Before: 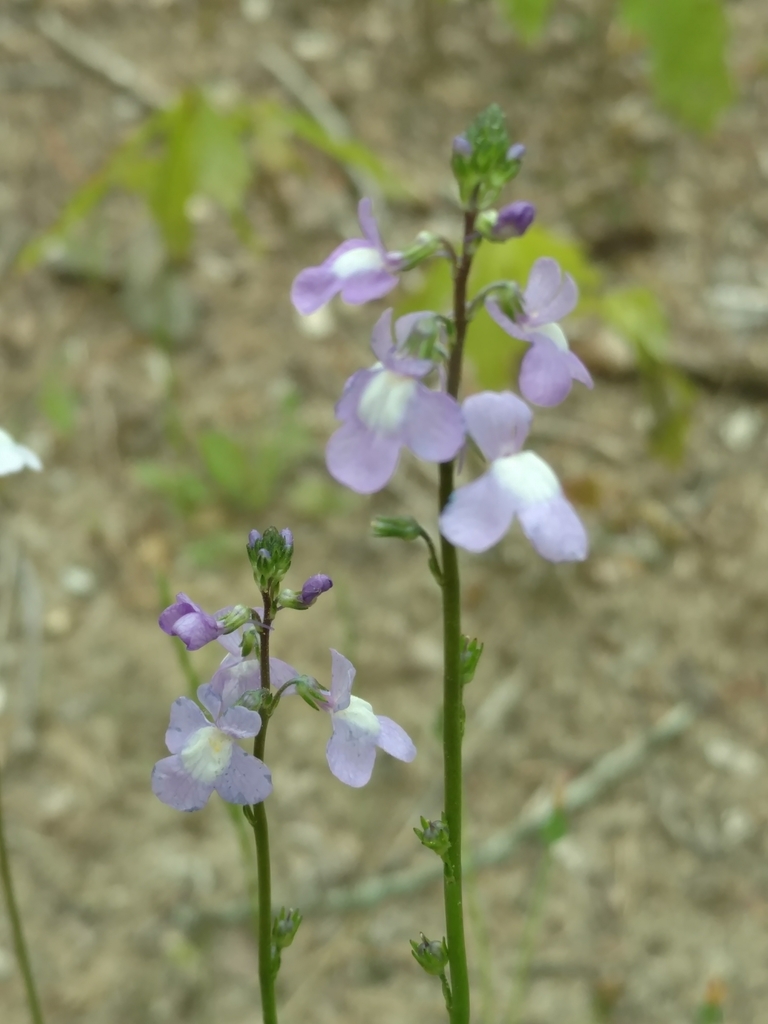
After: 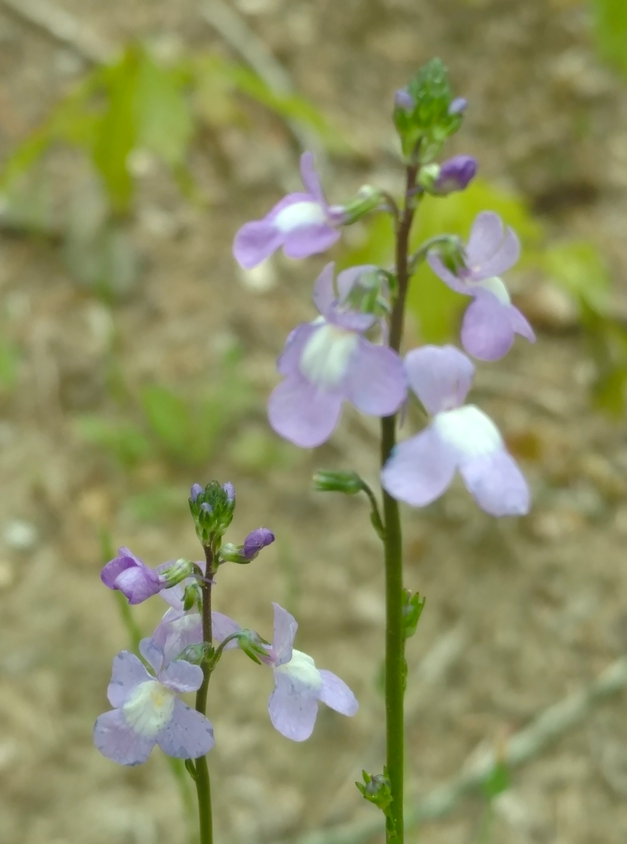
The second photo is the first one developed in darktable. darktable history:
color balance rgb: global offset › luminance 0.23%, perceptual saturation grading › global saturation 15.719%, perceptual saturation grading › highlights -18.912%, perceptual saturation grading › shadows 20.256%, global vibrance 20%
exposure: black level correction -0.007, exposure 0.07 EV, compensate highlight preservation false
crop and rotate: left 7.622%, top 4.504%, right 10.631%, bottom 13.029%
